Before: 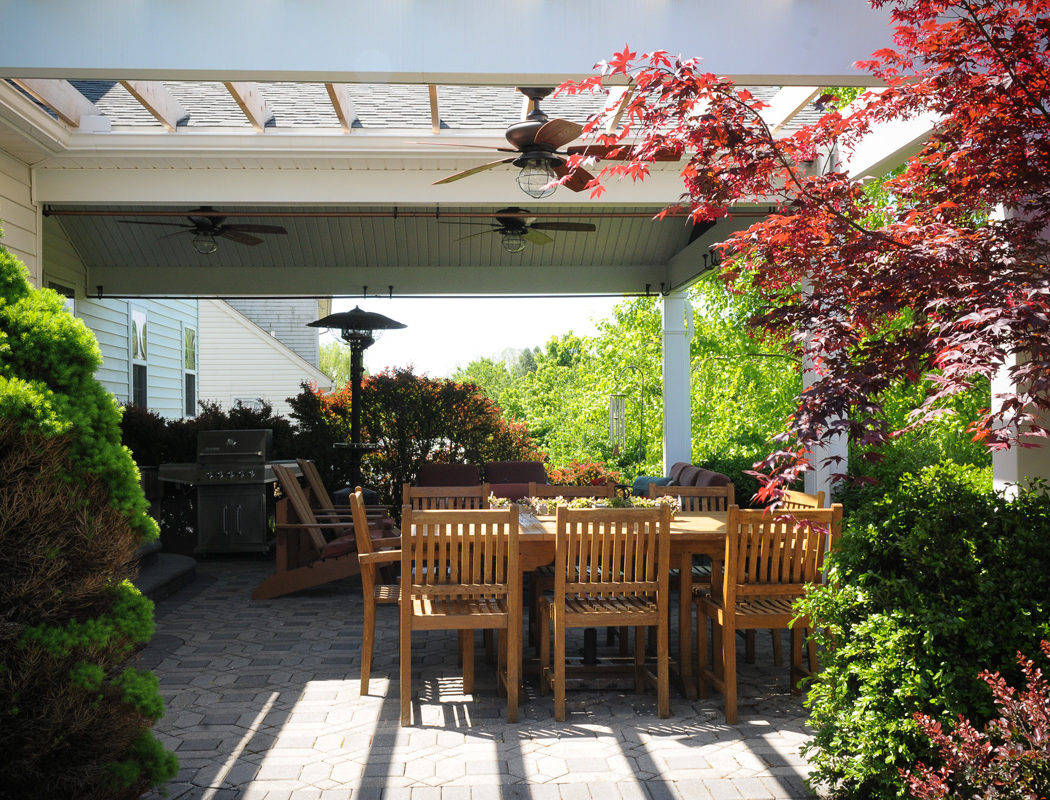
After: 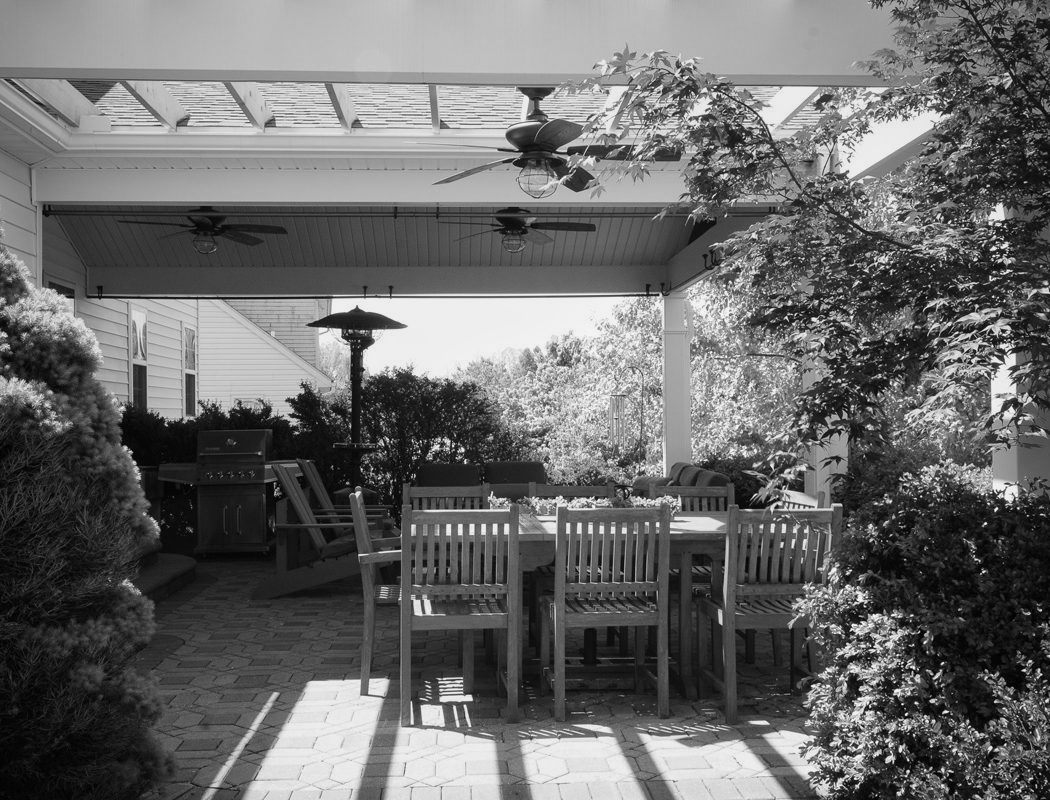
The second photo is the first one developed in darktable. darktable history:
monochrome: a -71.75, b 75.82
white balance: red 0.98, blue 1.034
